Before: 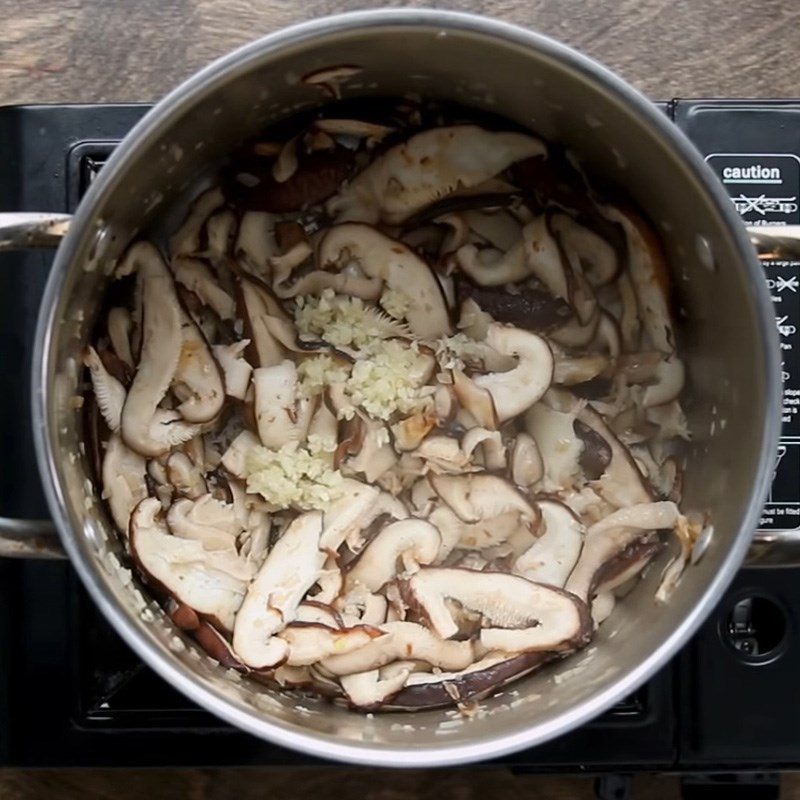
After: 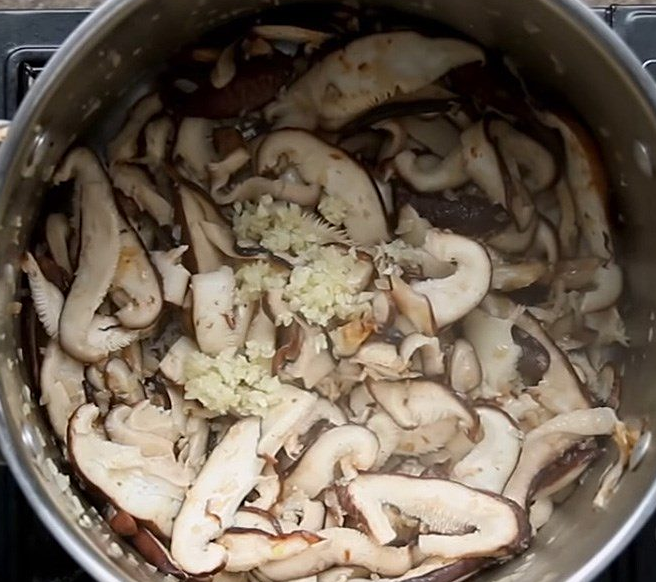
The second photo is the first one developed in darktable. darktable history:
crop: left 7.856%, top 11.836%, right 10.12%, bottom 15.387%
sharpen: amount 0.2
